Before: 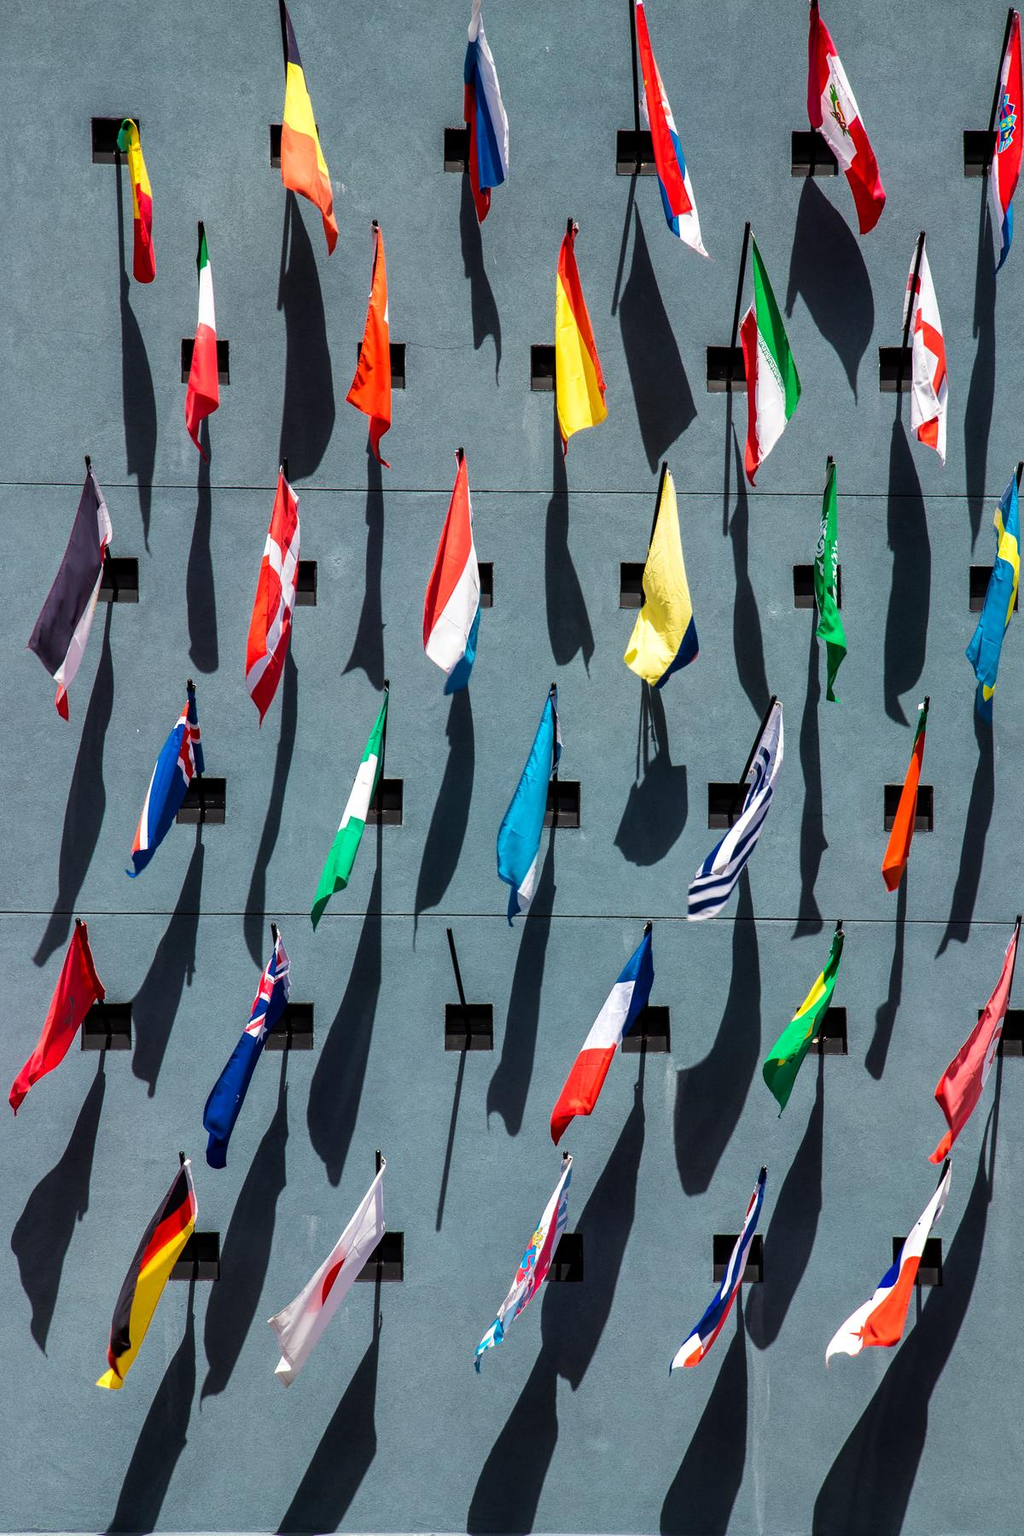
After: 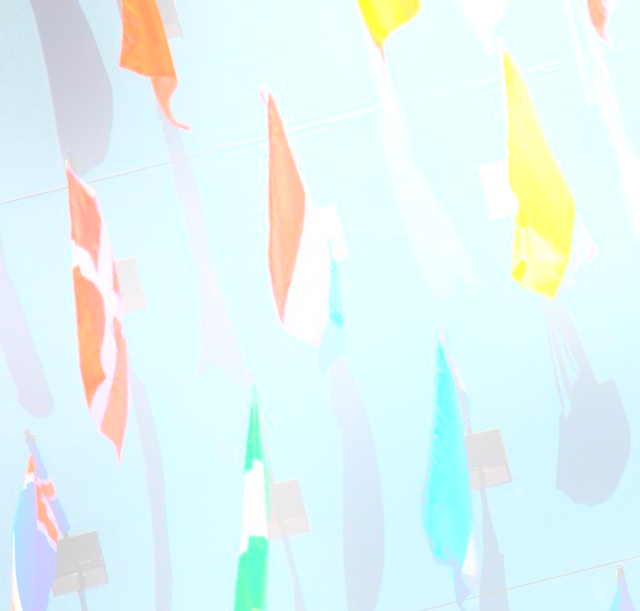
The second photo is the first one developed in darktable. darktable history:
bloom: size 25%, threshold 5%, strength 90%
rotate and perspective: rotation -14.8°, crop left 0.1, crop right 0.903, crop top 0.25, crop bottom 0.748
crop: left 17.835%, top 7.675%, right 32.881%, bottom 32.213%
